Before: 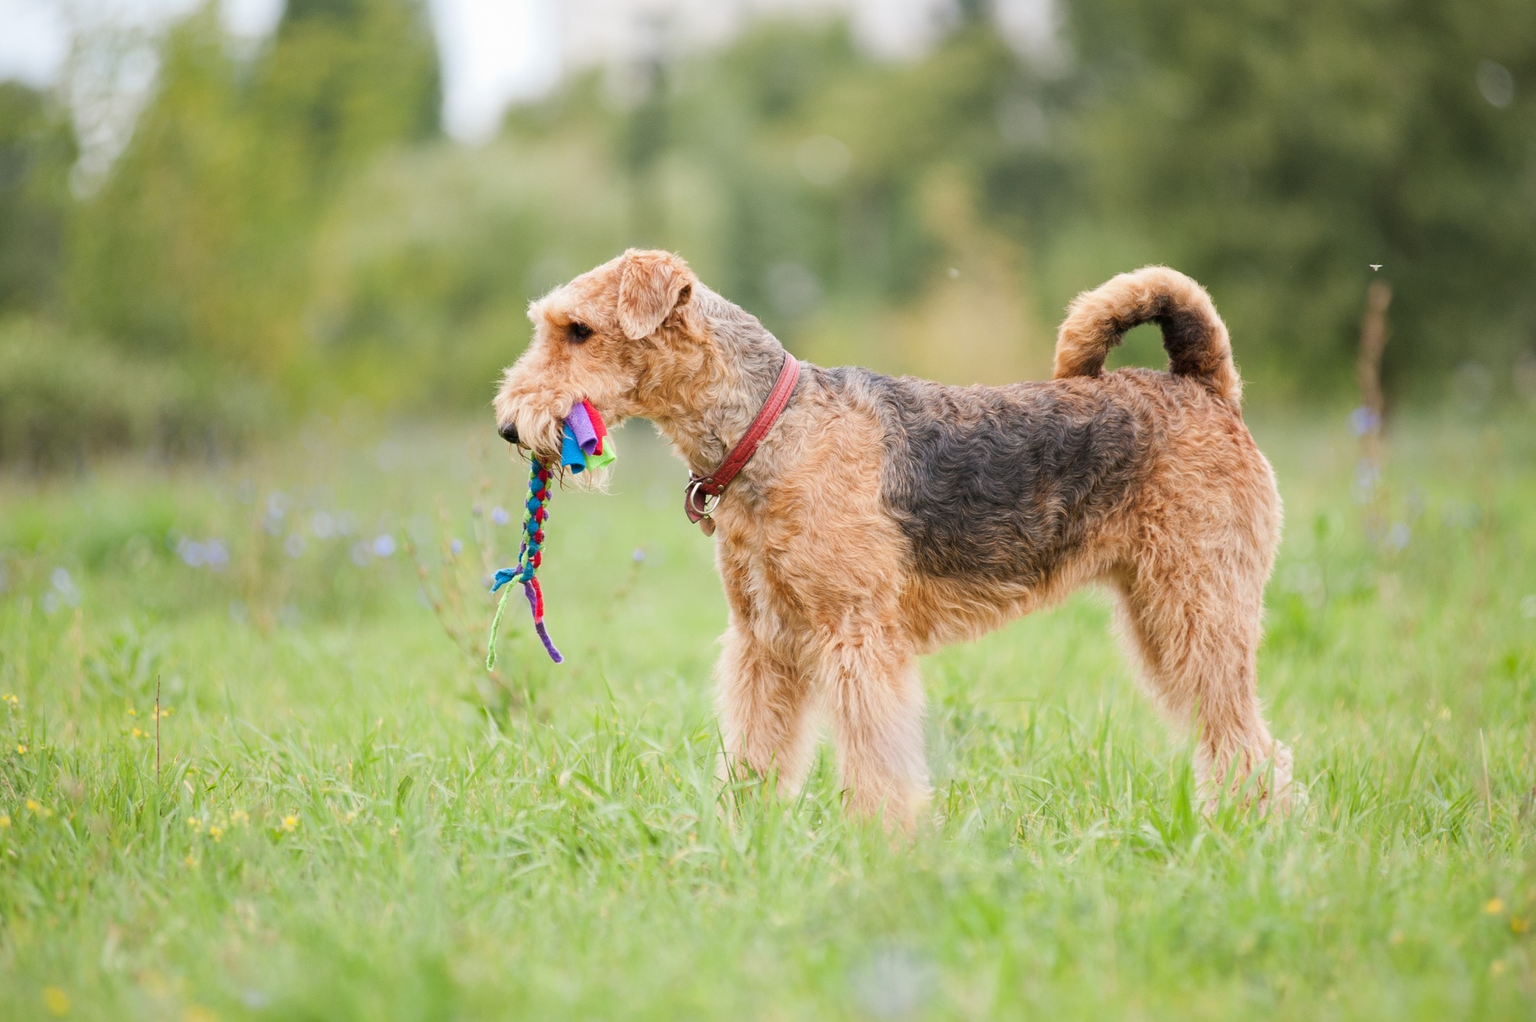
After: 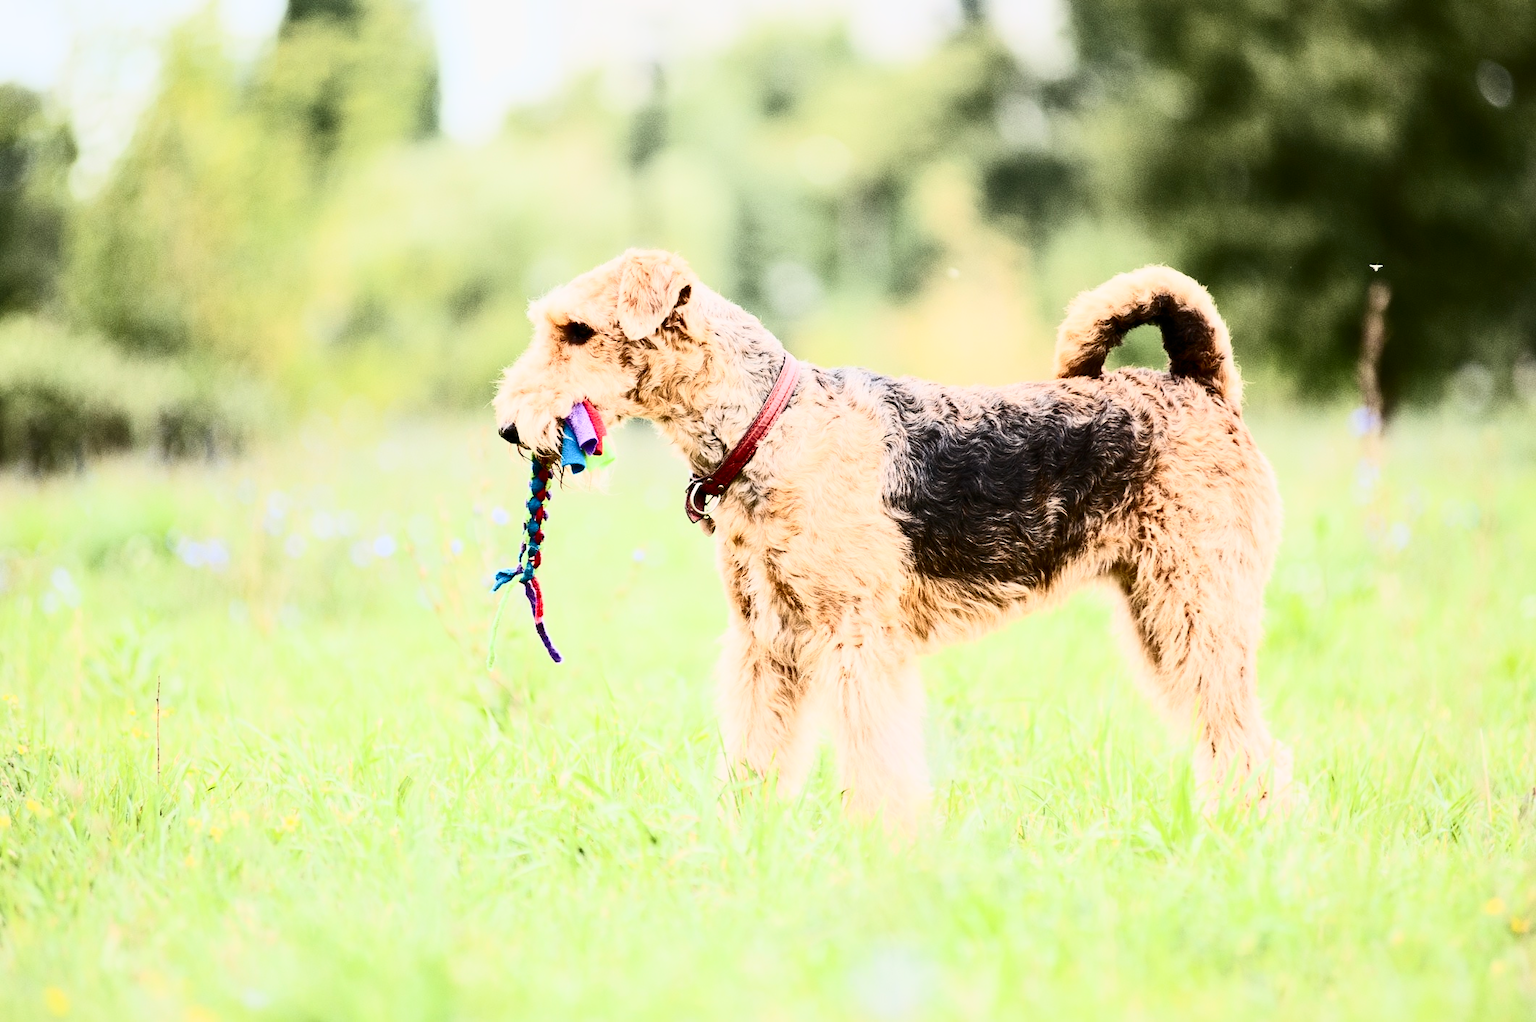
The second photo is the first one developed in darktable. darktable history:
filmic rgb: middle gray luminance 17.9%, black relative exposure -7.52 EV, white relative exposure 8.46 EV, target black luminance 0%, hardness 2.23, latitude 18.08%, contrast 0.881, highlights saturation mix 4.3%, shadows ↔ highlights balance 10.62%, preserve chrominance RGB euclidean norm, color science v5 (2021), contrast in shadows safe, contrast in highlights safe
contrast brightness saturation: contrast 0.949, brightness 0.2
